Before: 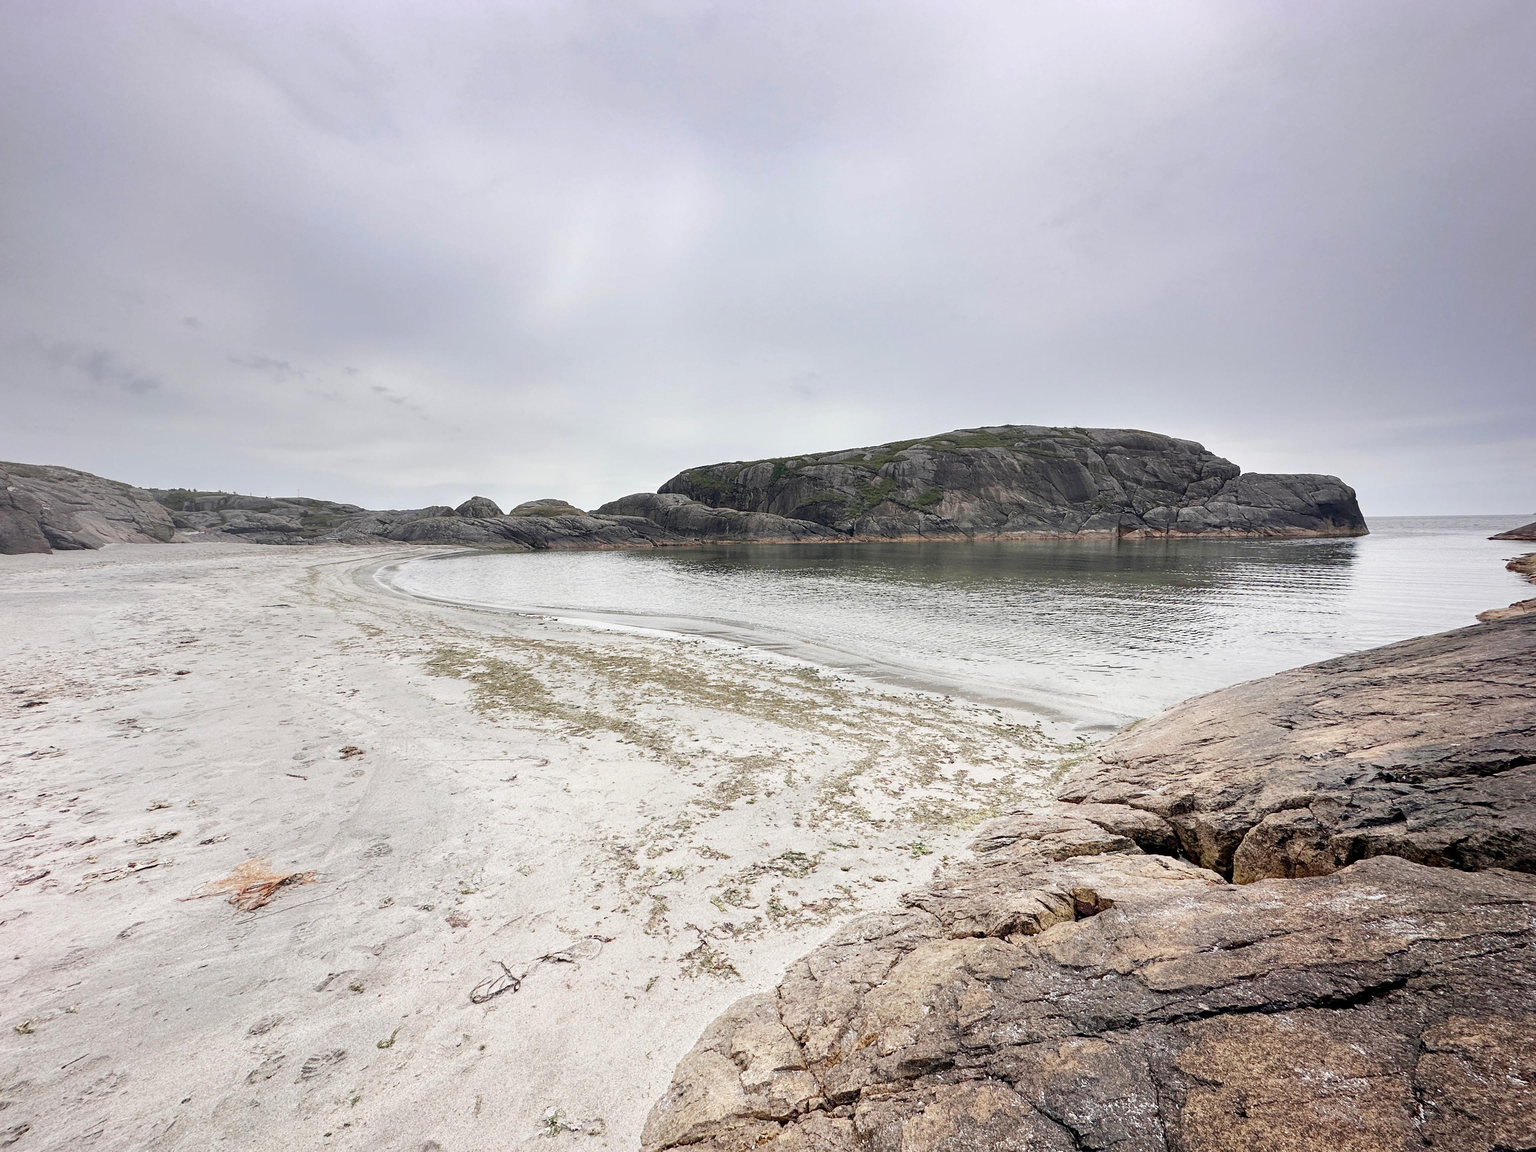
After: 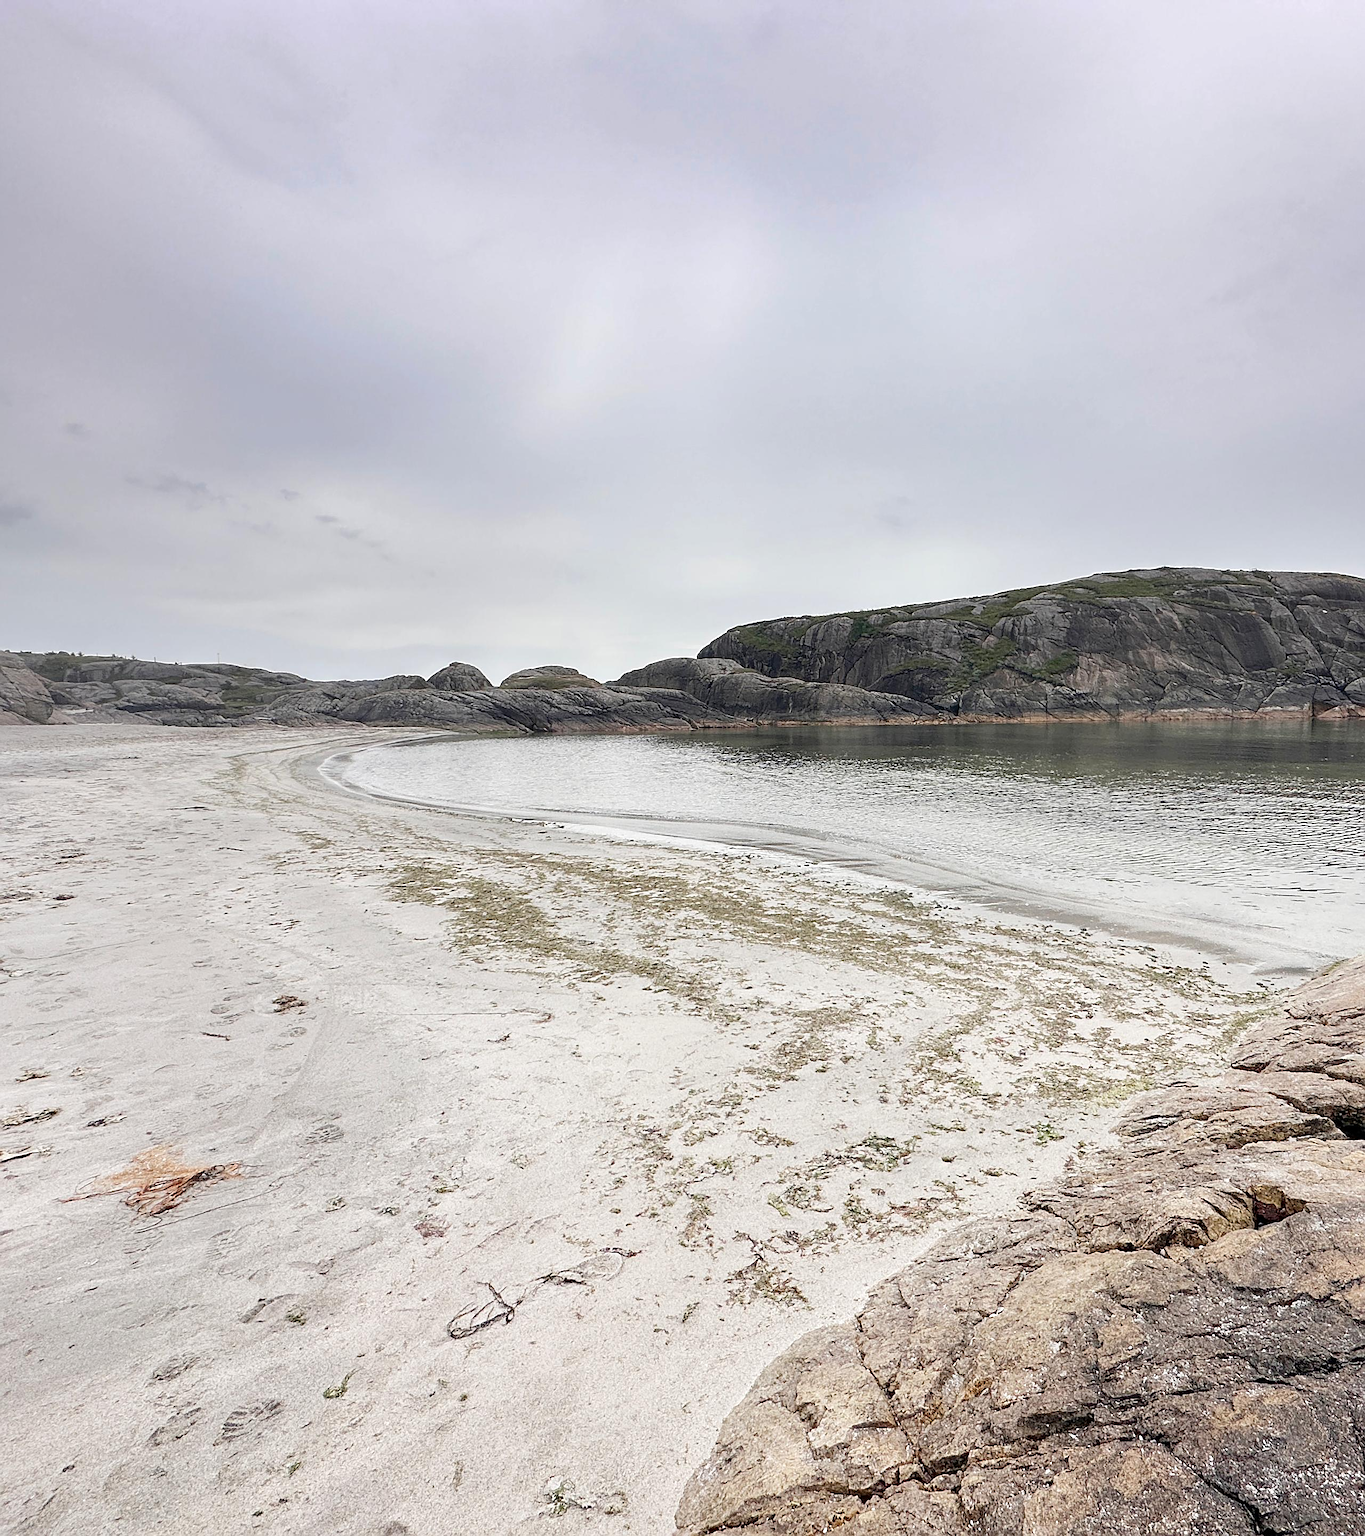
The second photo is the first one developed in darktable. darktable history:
crop and rotate: left 8.786%, right 24.548%
sharpen: on, module defaults
